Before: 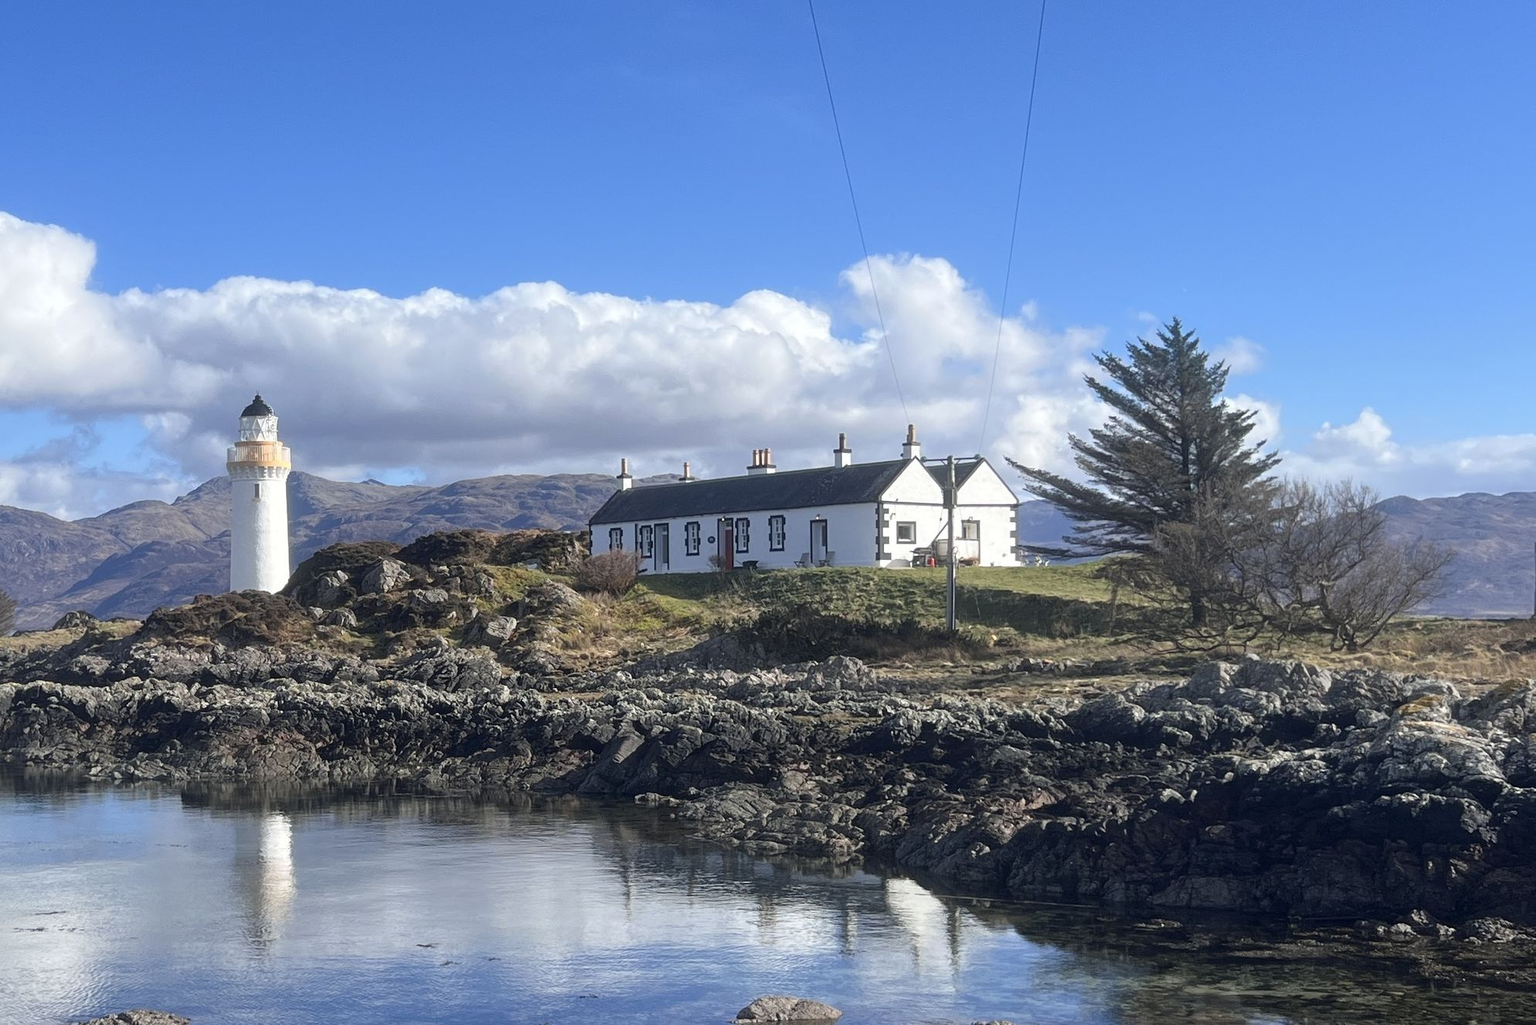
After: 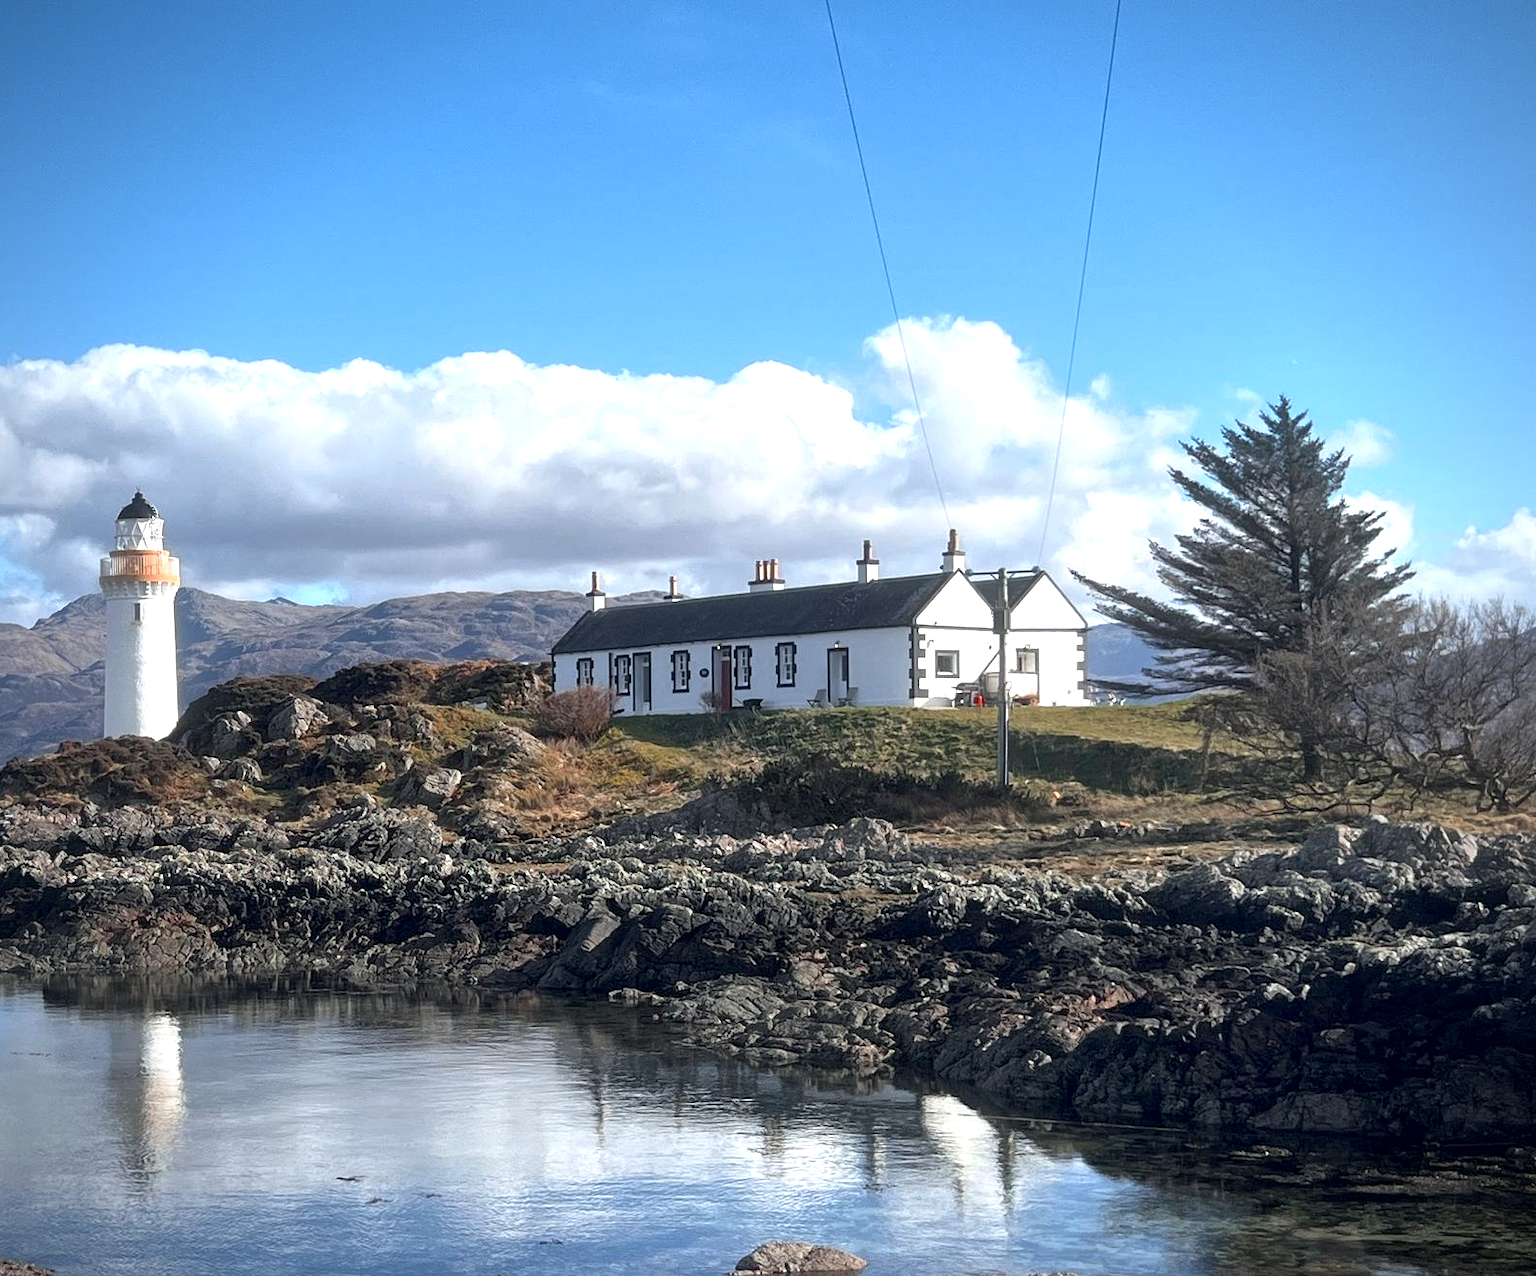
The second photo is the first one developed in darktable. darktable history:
vignetting: saturation -0.035
local contrast: mode bilateral grid, contrast 21, coarseness 50, detail 120%, midtone range 0.2
crop and rotate: left 9.606%, right 10.188%
exposure: black level correction 0.005, exposure 0.417 EV, compensate highlight preservation false
color zones: curves: ch0 [(0, 0.299) (0.25, 0.383) (0.456, 0.352) (0.736, 0.571)]; ch1 [(0, 0.63) (0.151, 0.568) (0.254, 0.416) (0.47, 0.558) (0.732, 0.37) (0.909, 0.492)]; ch2 [(0.004, 0.604) (0.158, 0.443) (0.257, 0.403) (0.761, 0.468)]
tone curve: curves: ch0 [(0, 0) (0.641, 0.595) (1, 1)], preserve colors none
